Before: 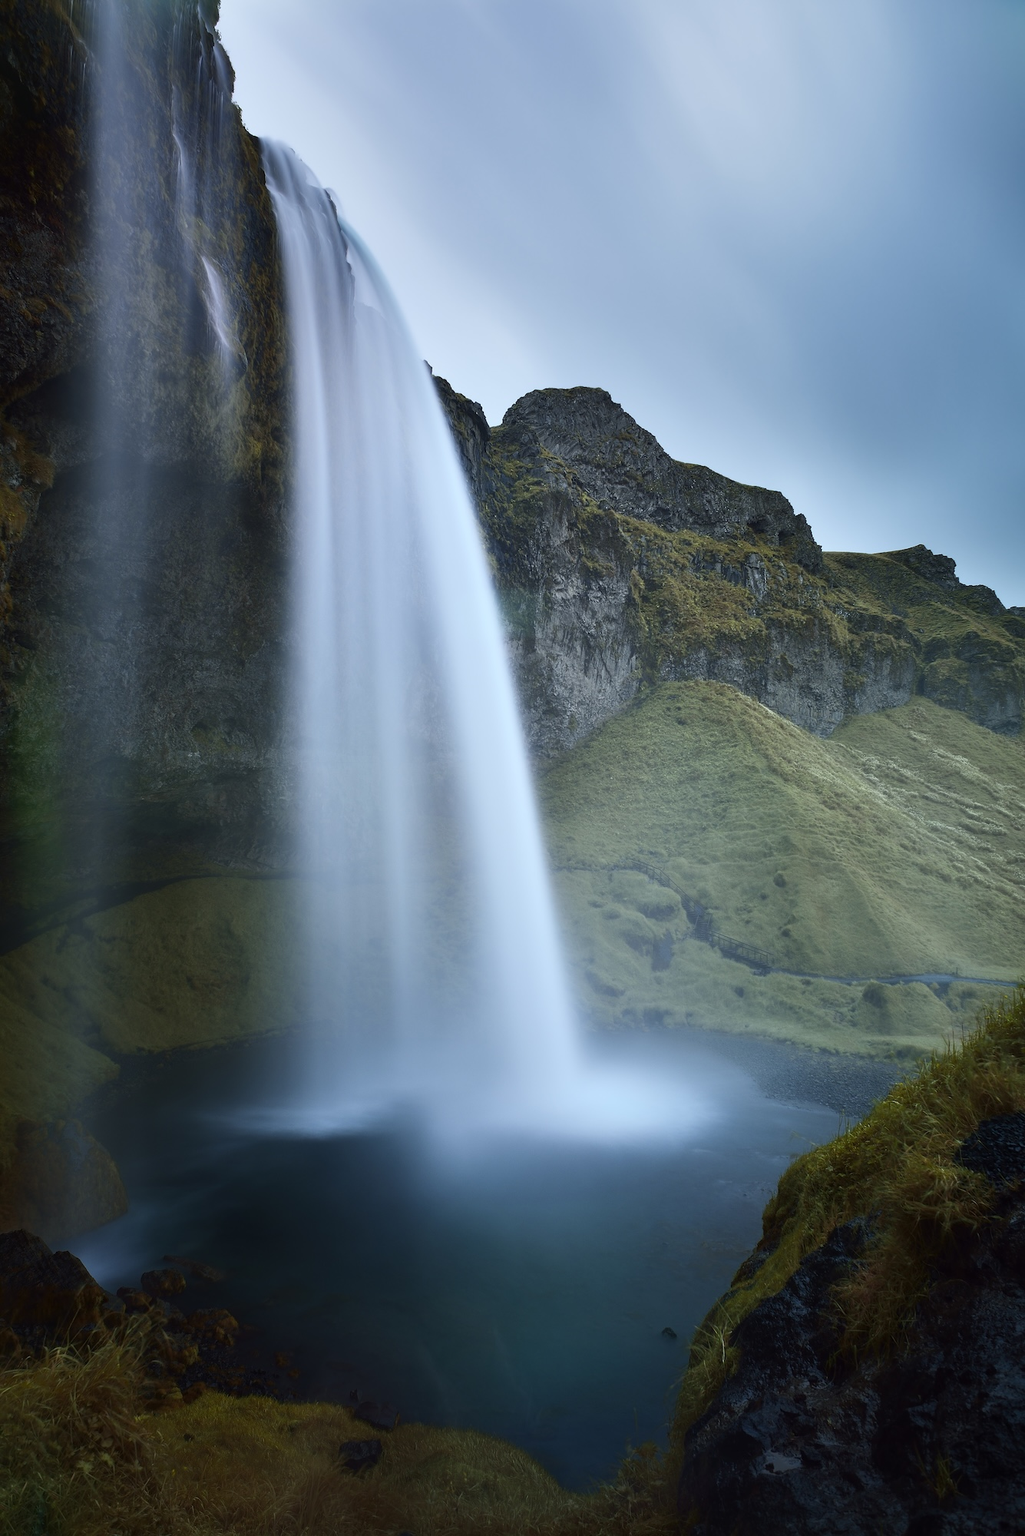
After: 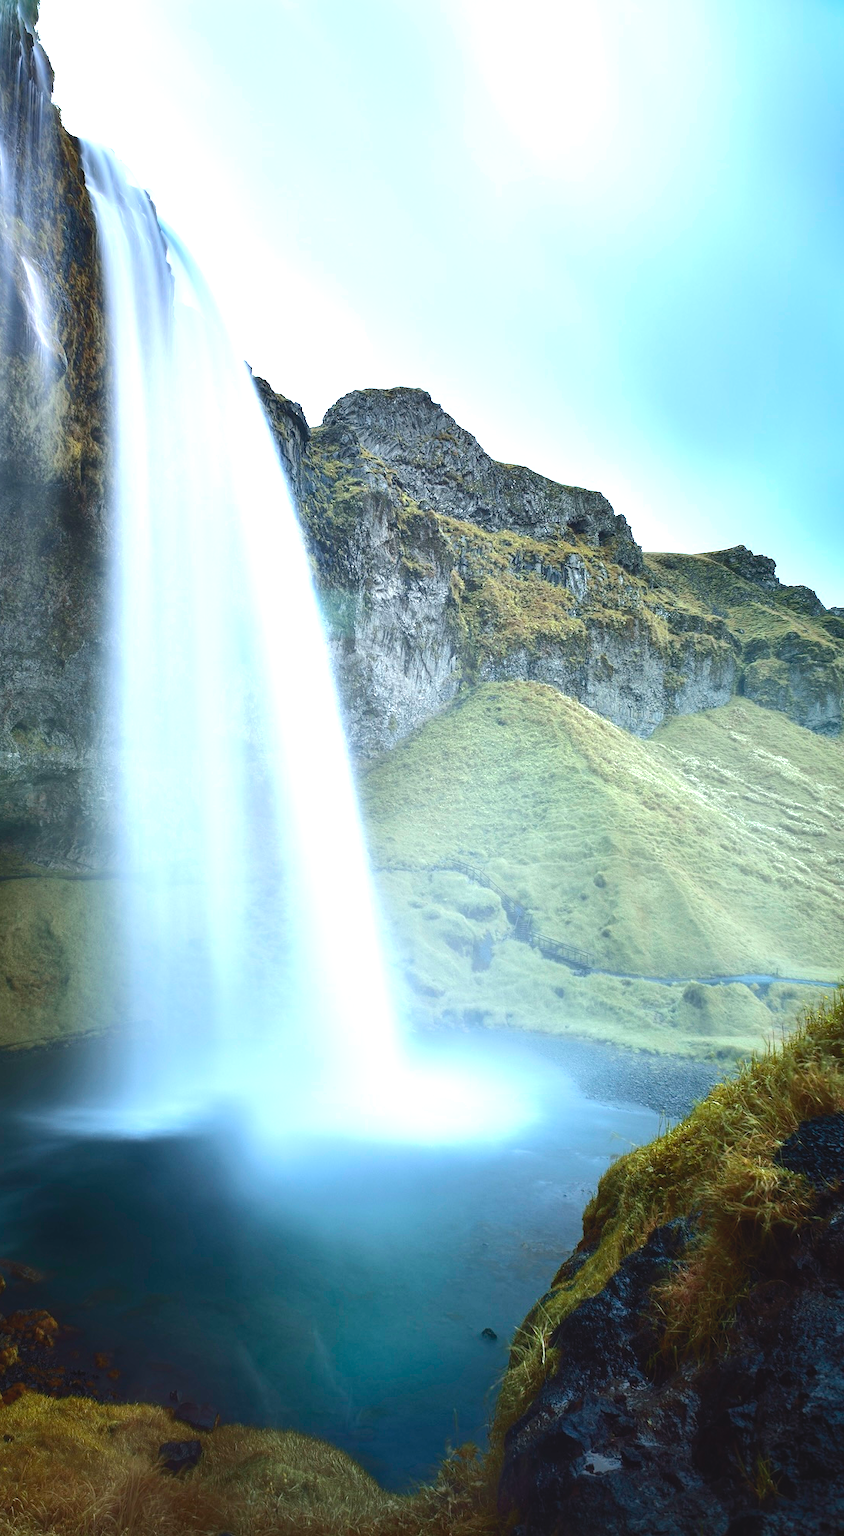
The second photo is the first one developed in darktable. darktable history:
crop: left 17.621%, bottom 0.031%
tone curve: curves: ch0 [(0, 0) (0.003, 0.06) (0.011, 0.071) (0.025, 0.085) (0.044, 0.104) (0.069, 0.123) (0.1, 0.146) (0.136, 0.167) (0.177, 0.205) (0.224, 0.248) (0.277, 0.309) (0.335, 0.384) (0.399, 0.467) (0.468, 0.553) (0.543, 0.633) (0.623, 0.698) (0.709, 0.769) (0.801, 0.841) (0.898, 0.912) (1, 1)], color space Lab, independent channels, preserve colors none
local contrast: highlights 105%, shadows 99%, detail 119%, midtone range 0.2
exposure: black level correction 0, exposure 1.377 EV, compensate exposure bias true, compensate highlight preservation false
